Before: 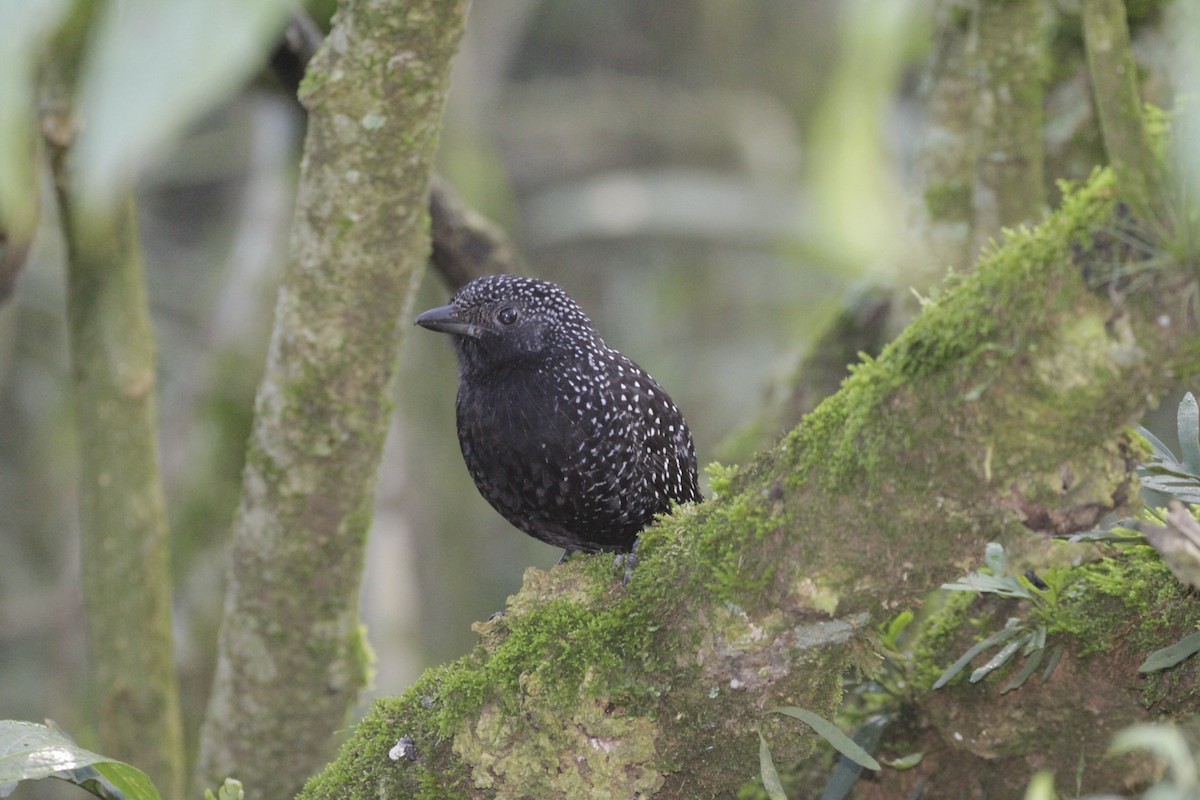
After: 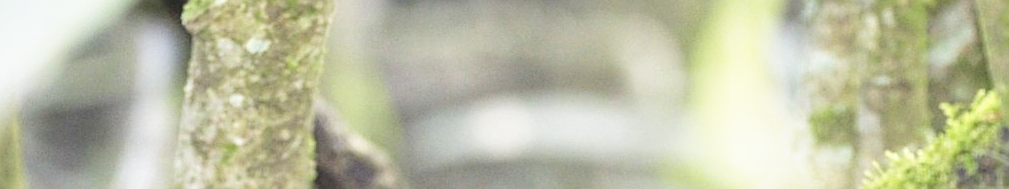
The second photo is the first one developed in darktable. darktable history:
sharpen: on, module defaults
contrast brightness saturation: contrast -0.02, brightness -0.013, saturation 0.034
crop and rotate: left 9.705%, top 9.531%, right 6.211%, bottom 66.735%
base curve: curves: ch0 [(0, 0) (0.557, 0.834) (1, 1)], preserve colors none
local contrast: highlights 102%, shadows 100%, detail 119%, midtone range 0.2
tone equalizer: -8 EV -0.441 EV, -7 EV -0.376 EV, -6 EV -0.299 EV, -5 EV -0.239 EV, -3 EV 0.213 EV, -2 EV 0.353 EV, -1 EV 0.413 EV, +0 EV 0.406 EV
